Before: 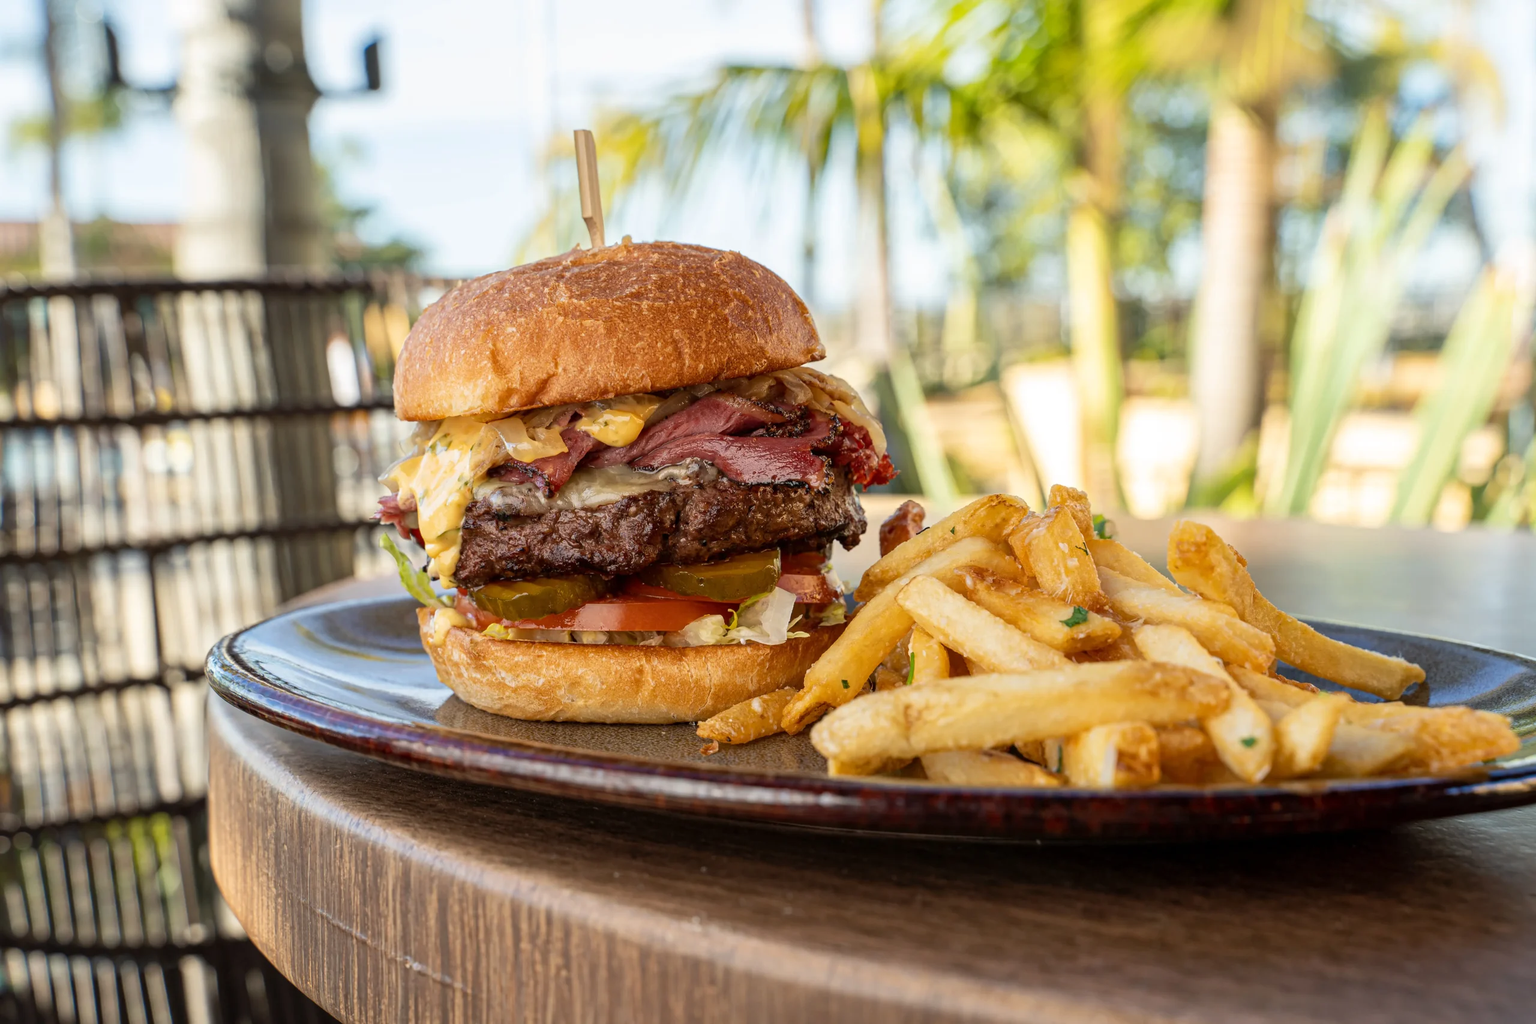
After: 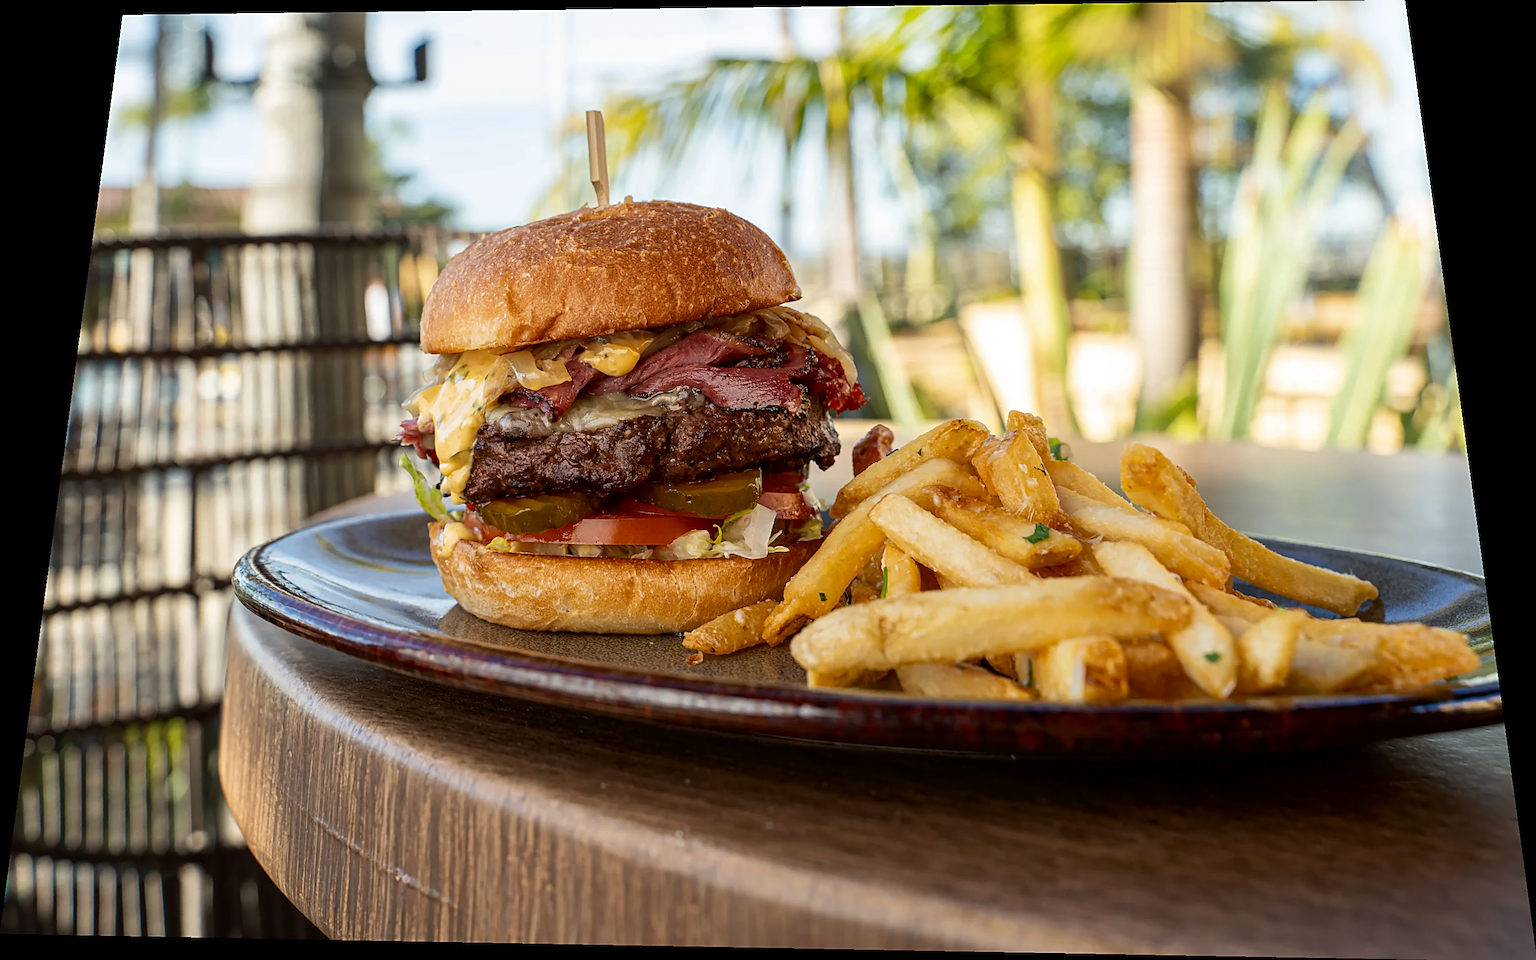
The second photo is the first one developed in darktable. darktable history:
sharpen: on, module defaults
rotate and perspective: rotation 0.128°, lens shift (vertical) -0.181, lens shift (horizontal) -0.044, shear 0.001, automatic cropping off
contrast brightness saturation: brightness -0.09
